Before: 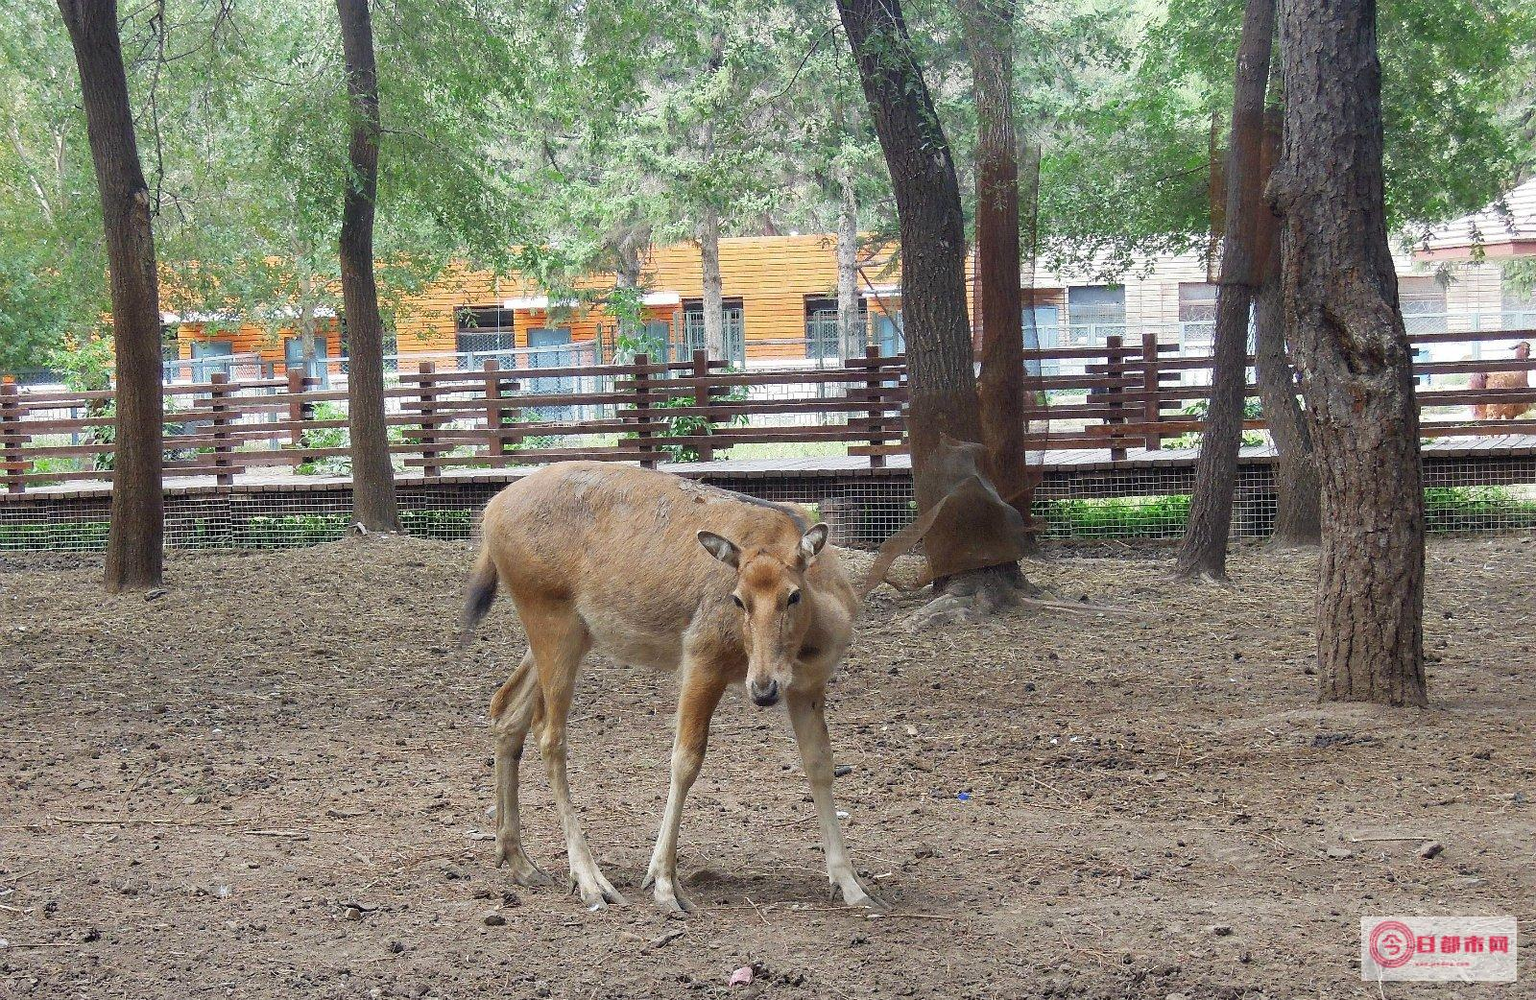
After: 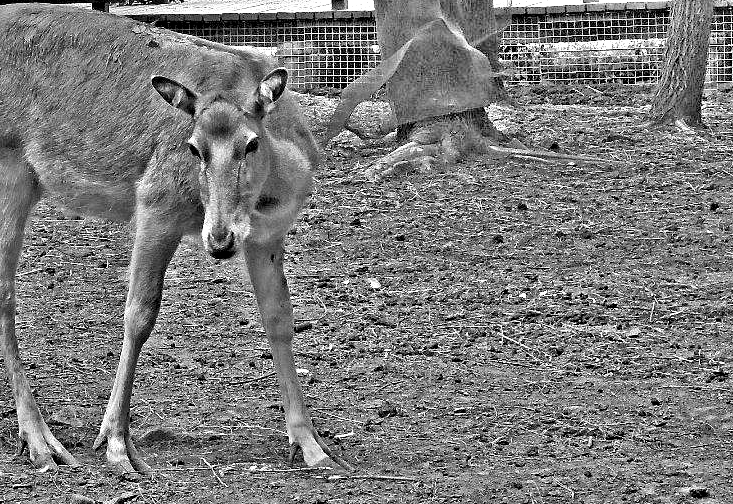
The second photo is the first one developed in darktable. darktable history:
crop: left 35.976%, top 45.819%, right 18.162%, bottom 5.807%
highpass: sharpness 49.79%, contrast boost 49.79%
tone equalizer: -7 EV 0.15 EV, -6 EV 0.6 EV, -5 EV 1.15 EV, -4 EV 1.33 EV, -3 EV 1.15 EV, -2 EV 0.6 EV, -1 EV 0.15 EV, mask exposure compensation -0.5 EV
